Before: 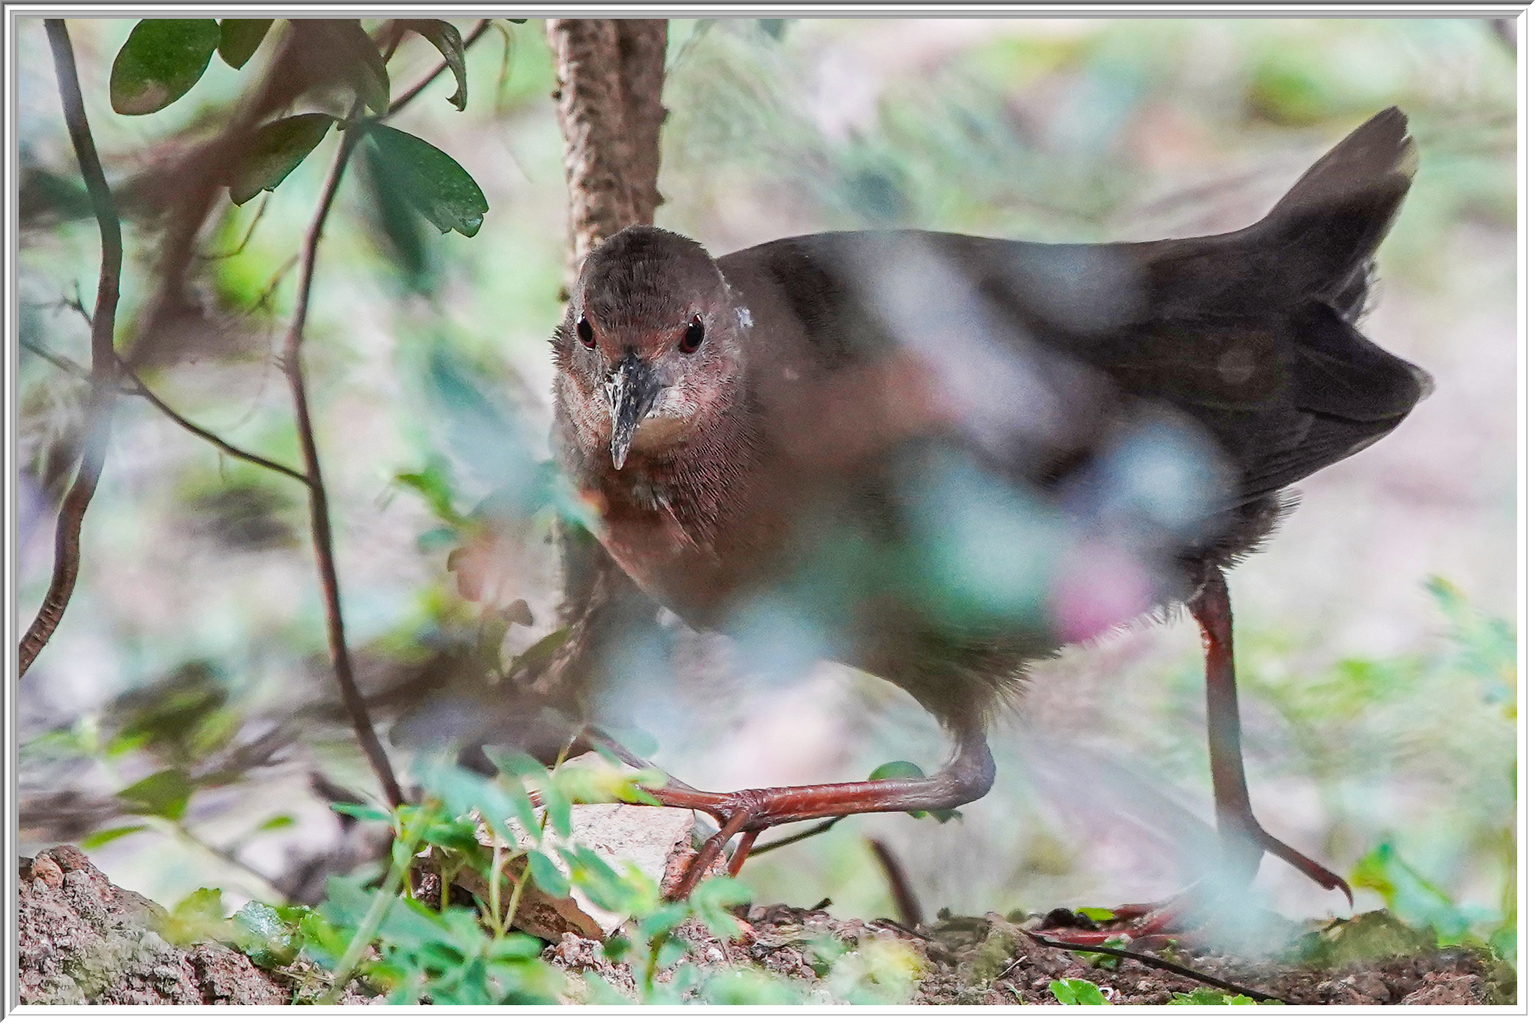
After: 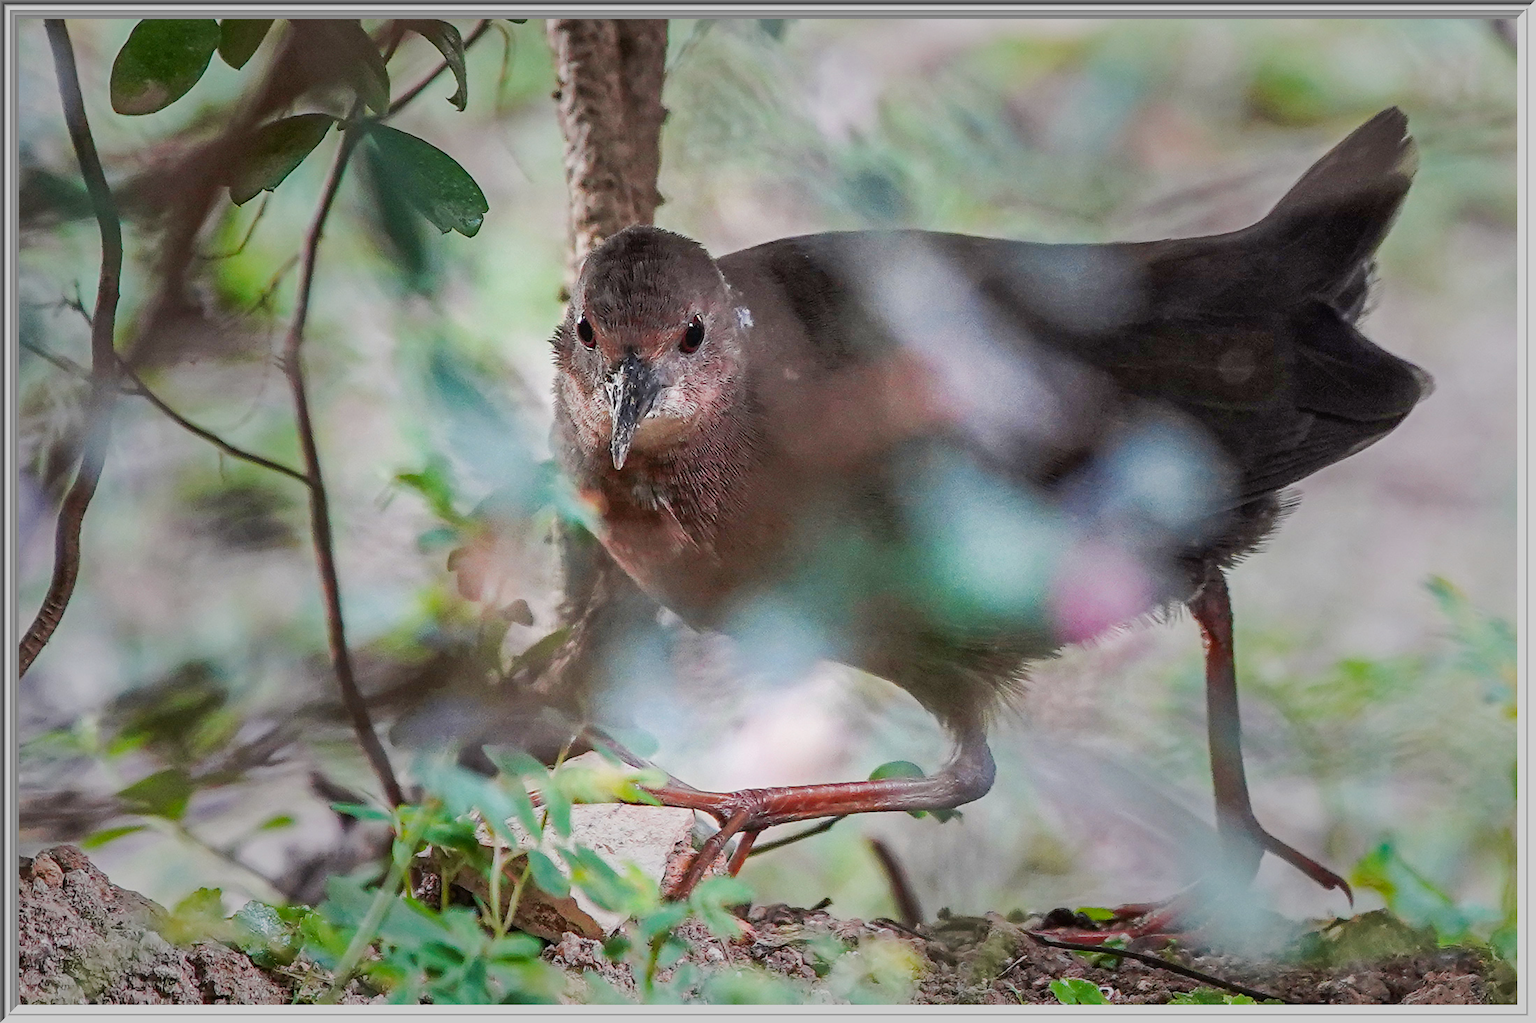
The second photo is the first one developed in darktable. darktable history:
vignetting: fall-off start 30.43%, fall-off radius 34.79%, brightness -0.387, saturation 0.013, unbound false
